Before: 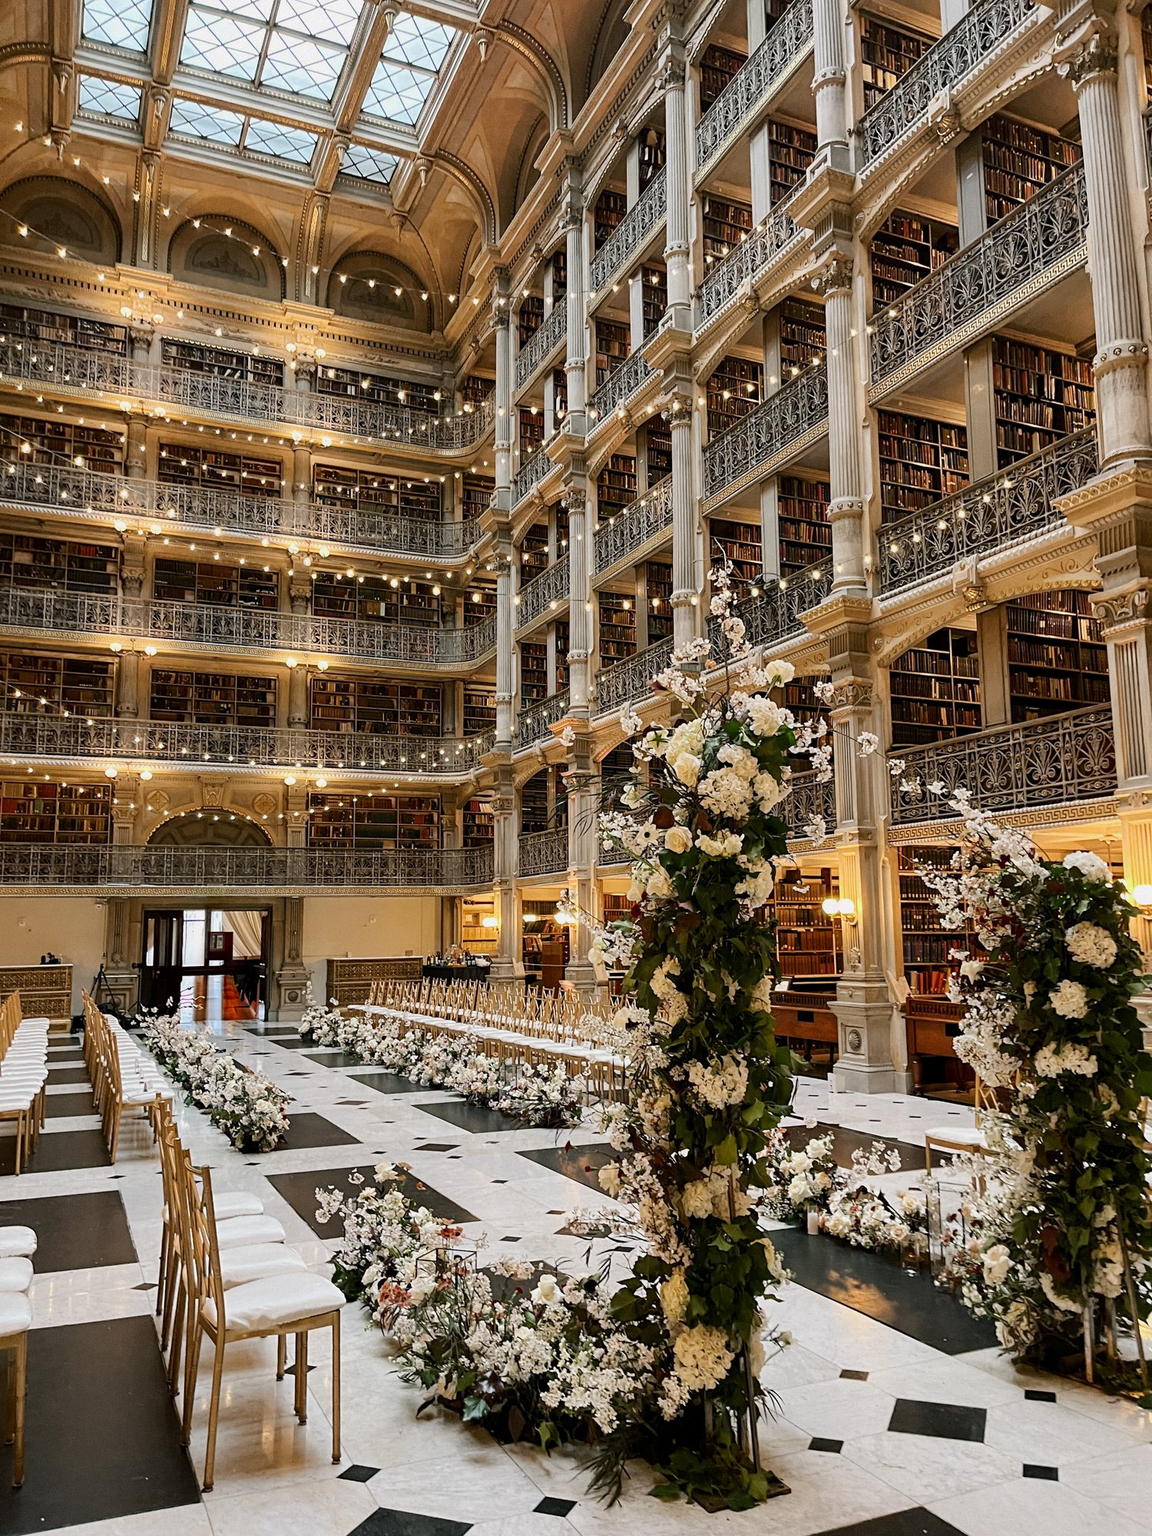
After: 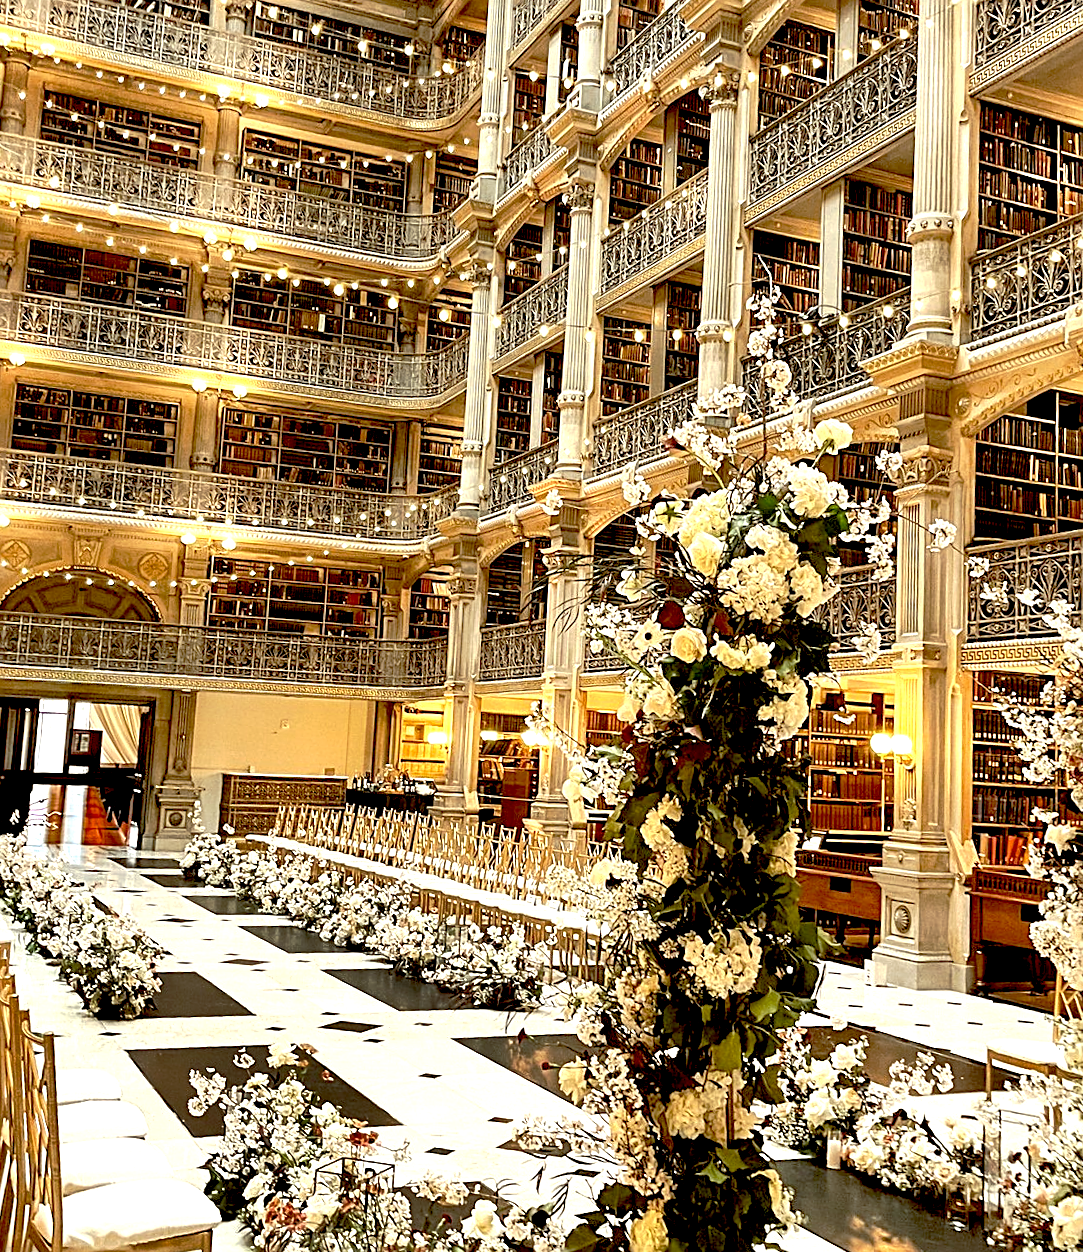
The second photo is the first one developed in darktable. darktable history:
sharpen: on, module defaults
crop and rotate: angle -3.37°, left 9.79%, top 20.73%, right 12.42%, bottom 11.82%
tone curve: curves: ch0 [(0, 0) (0.003, 0.005) (0.011, 0.016) (0.025, 0.036) (0.044, 0.071) (0.069, 0.112) (0.1, 0.149) (0.136, 0.187) (0.177, 0.228) (0.224, 0.272) (0.277, 0.32) (0.335, 0.374) (0.399, 0.429) (0.468, 0.479) (0.543, 0.538) (0.623, 0.609) (0.709, 0.697) (0.801, 0.789) (0.898, 0.876) (1, 1)], preserve colors none
shadows and highlights: shadows 53, soften with gaussian
exposure: black level correction 0.011, exposure 1.088 EV, compensate exposure bias true, compensate highlight preservation false
color balance: lift [1.001, 1.007, 1, 0.993], gamma [1.023, 1.026, 1.01, 0.974], gain [0.964, 1.059, 1.073, 0.927]
